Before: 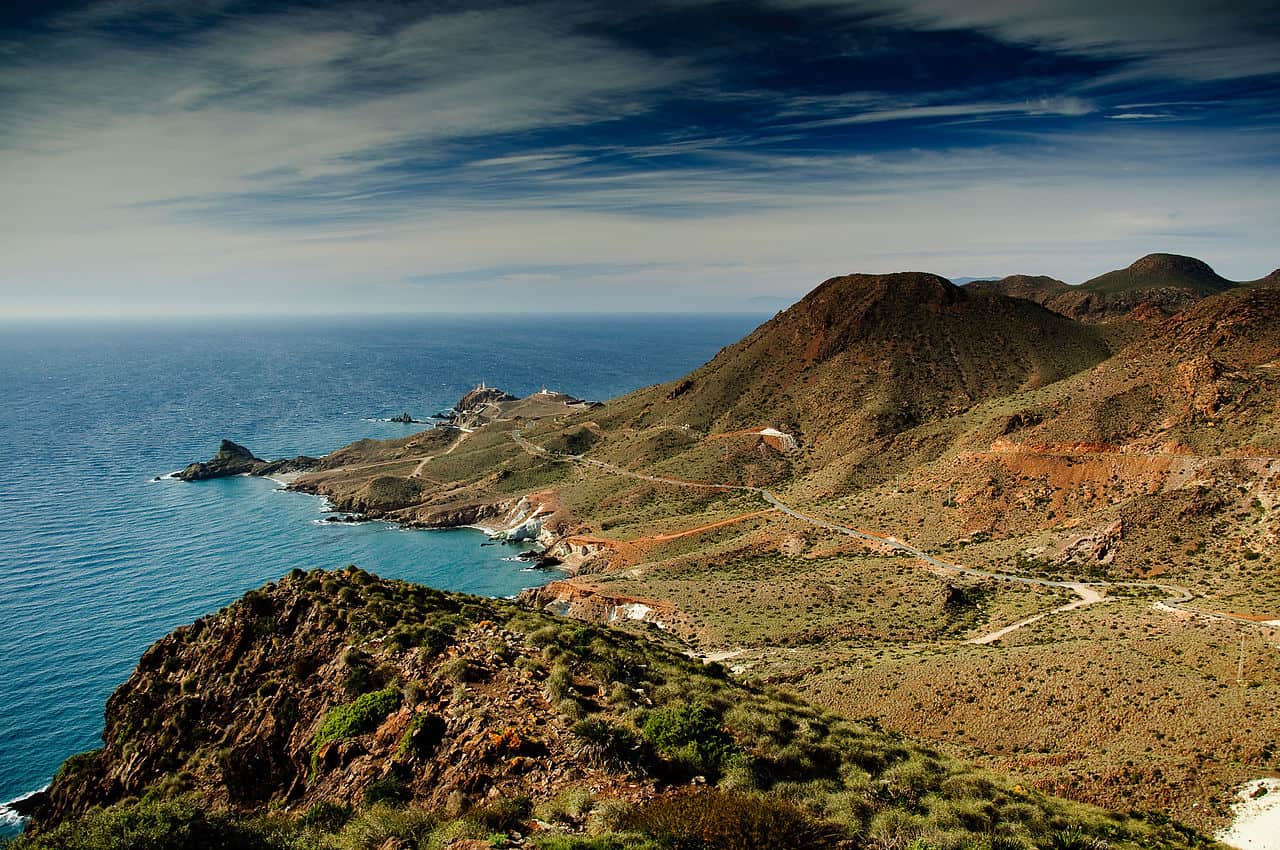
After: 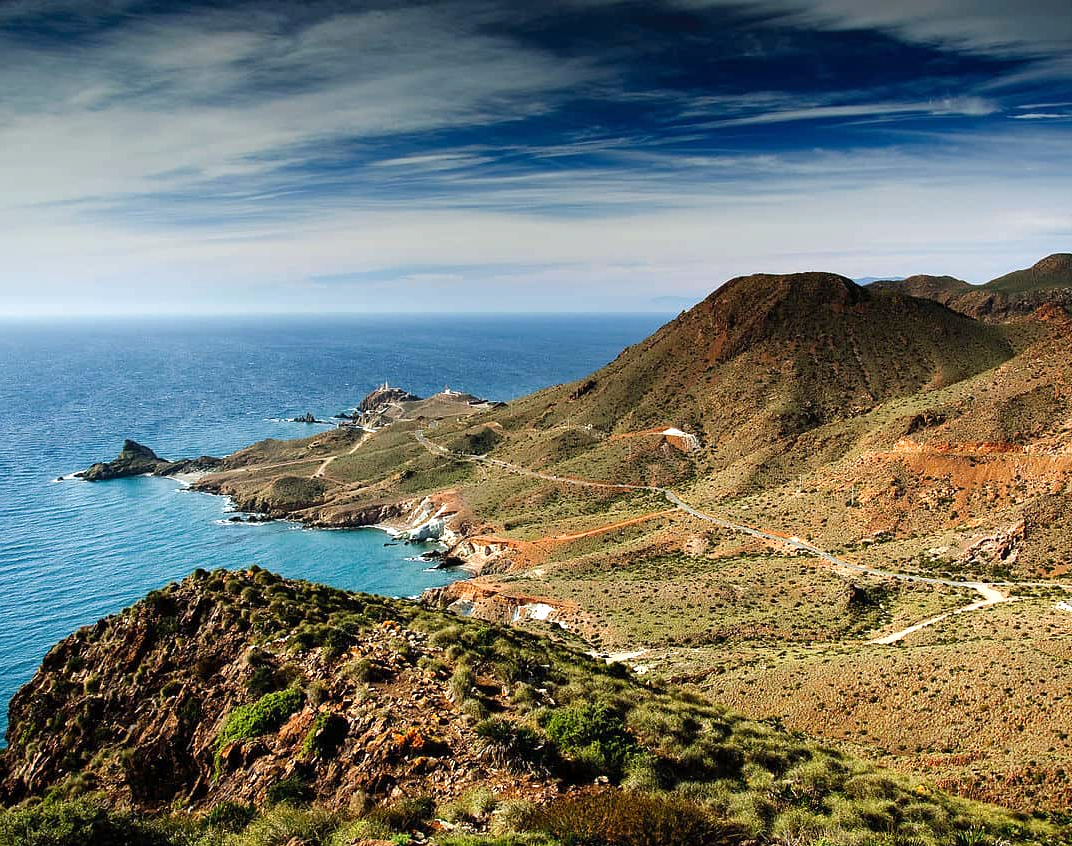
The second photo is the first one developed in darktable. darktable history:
white balance: red 0.984, blue 1.059
crop: left 7.598%, right 7.873%
exposure: exposure 0.6 EV, compensate highlight preservation false
